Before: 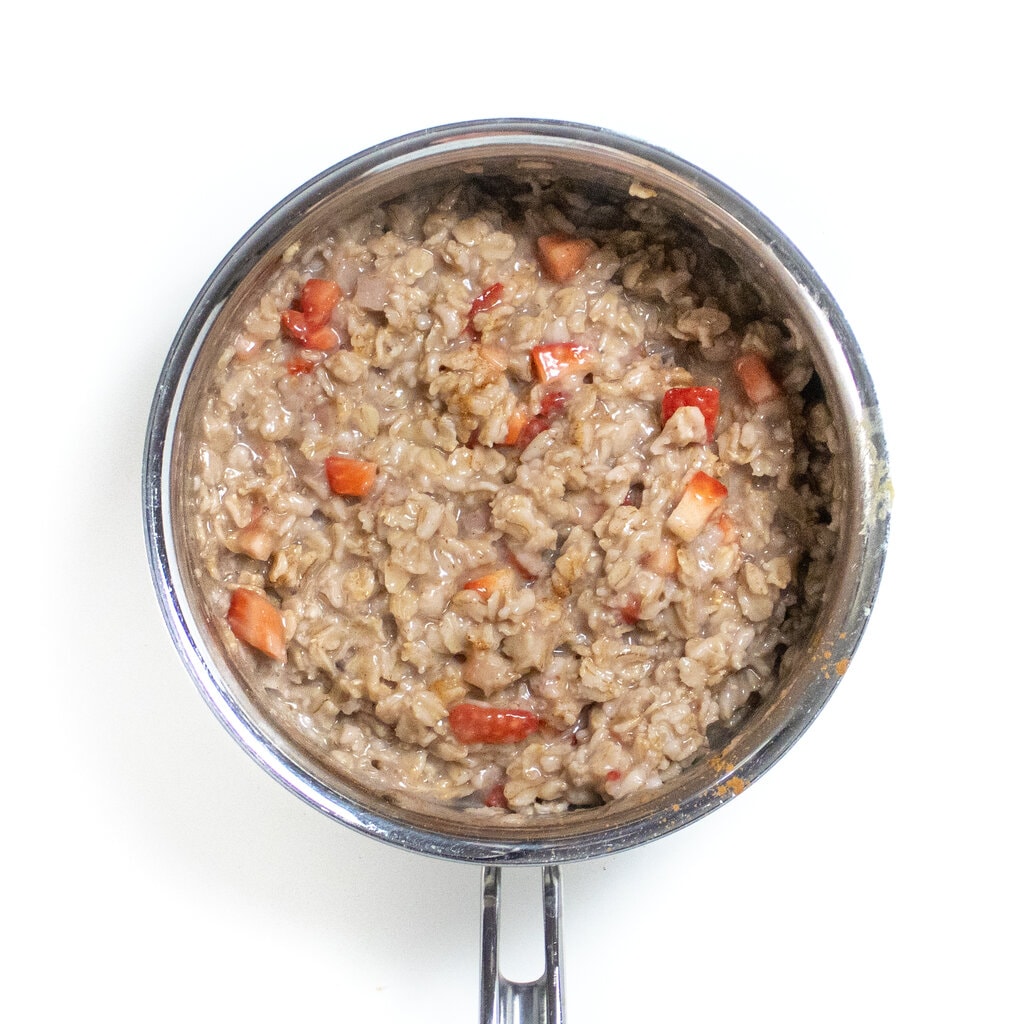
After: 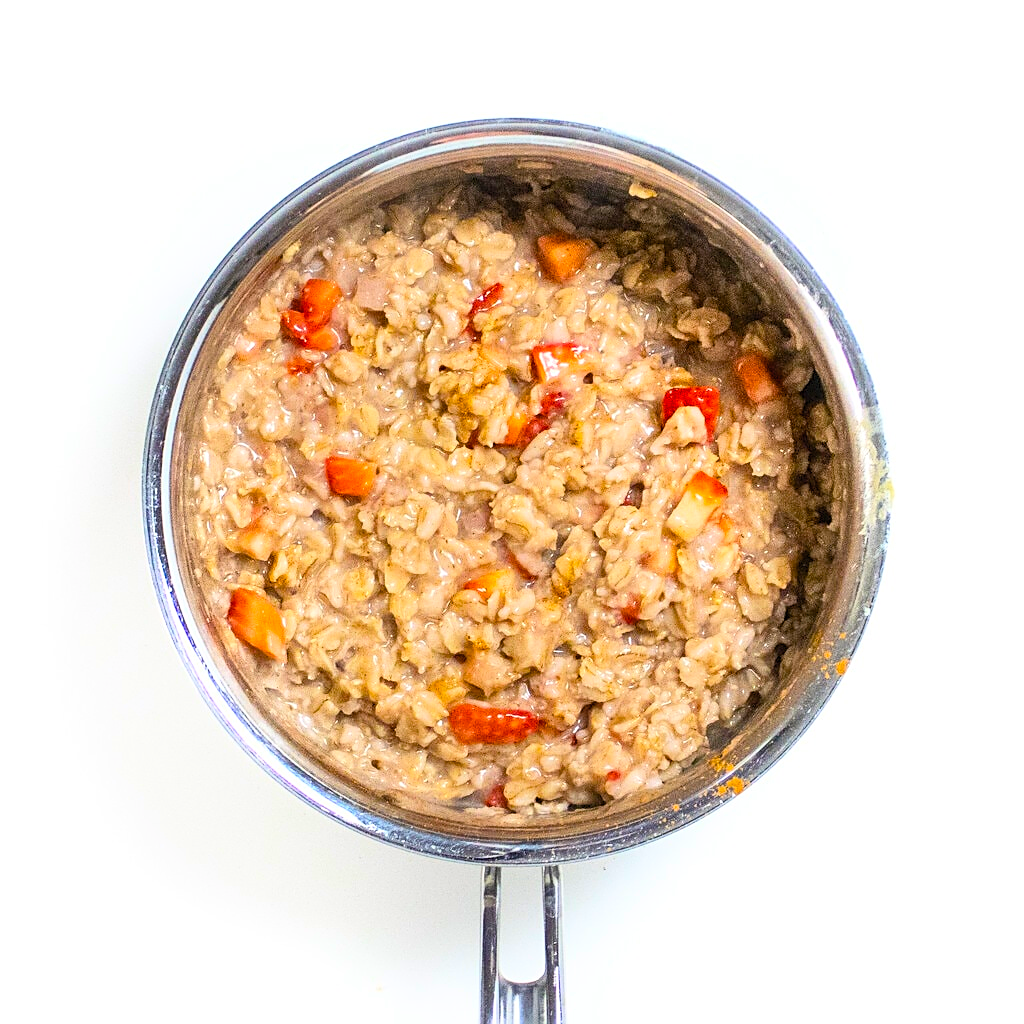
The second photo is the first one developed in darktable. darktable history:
contrast brightness saturation: contrast 0.2, brightness 0.16, saturation 0.22
sharpen: on, module defaults
color balance rgb: linear chroma grading › global chroma 15%, perceptual saturation grading › global saturation 30%
